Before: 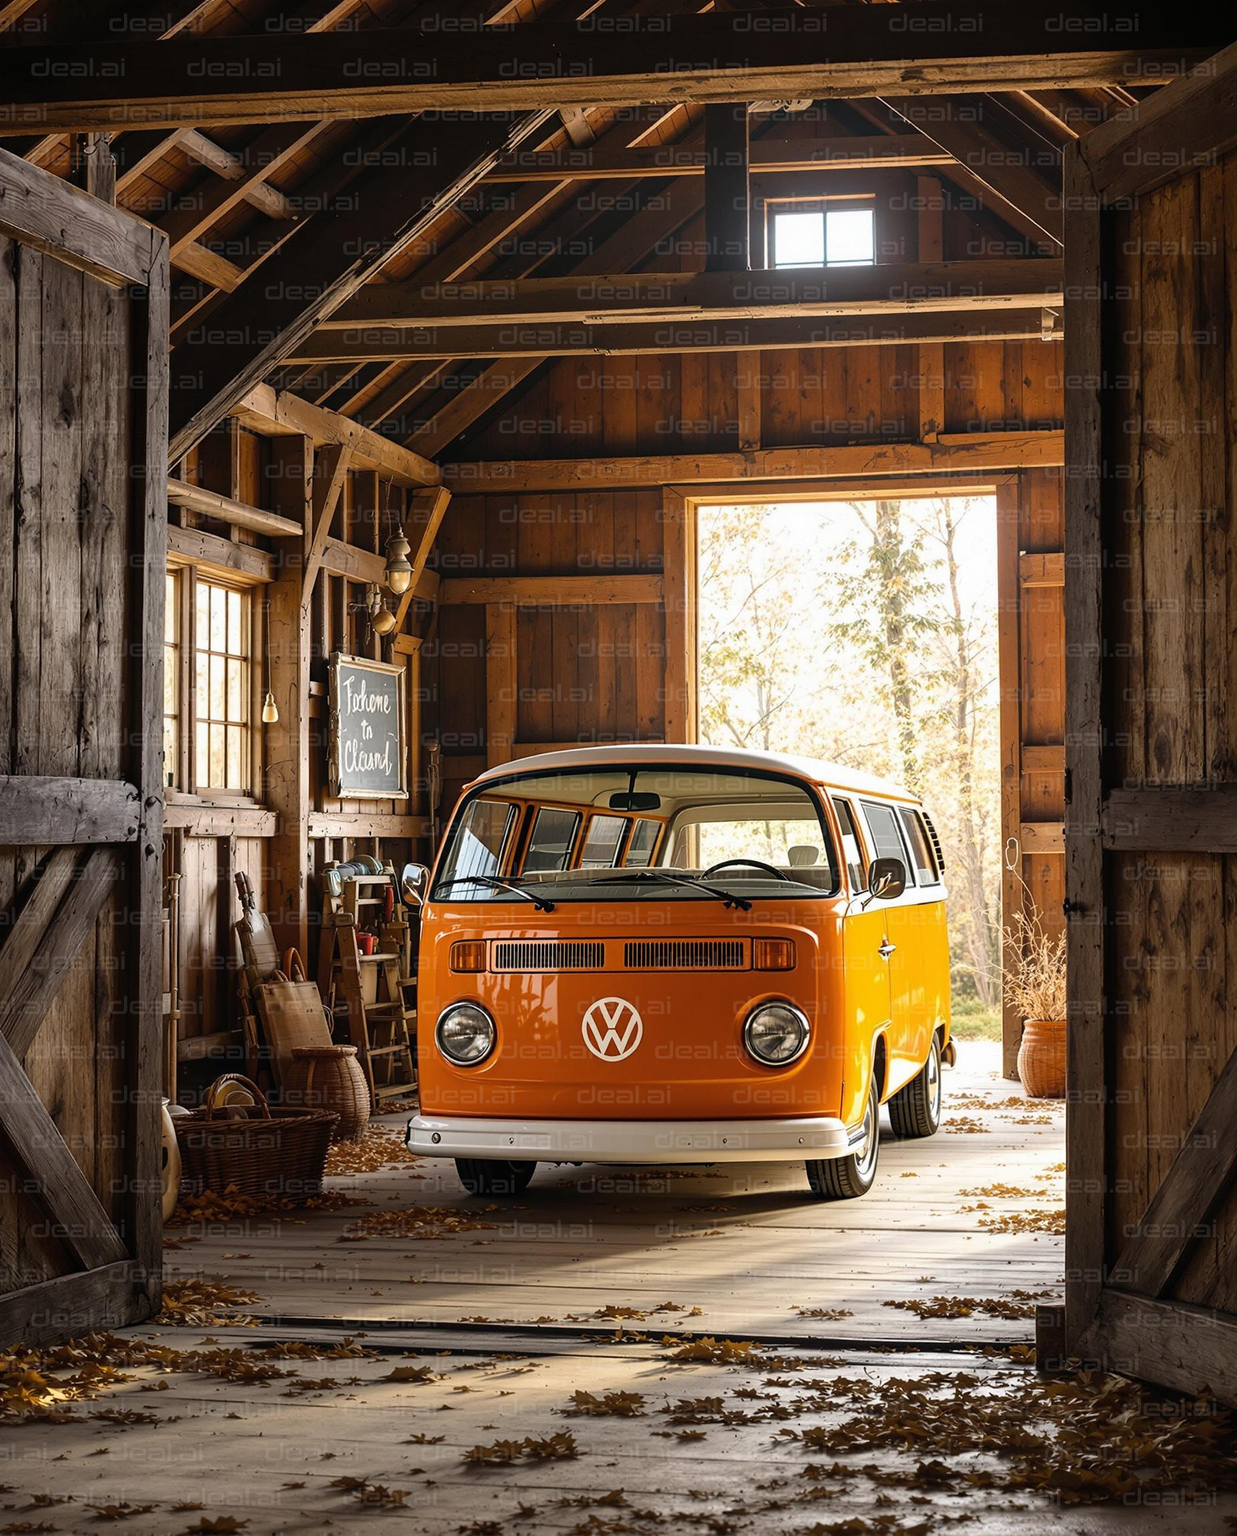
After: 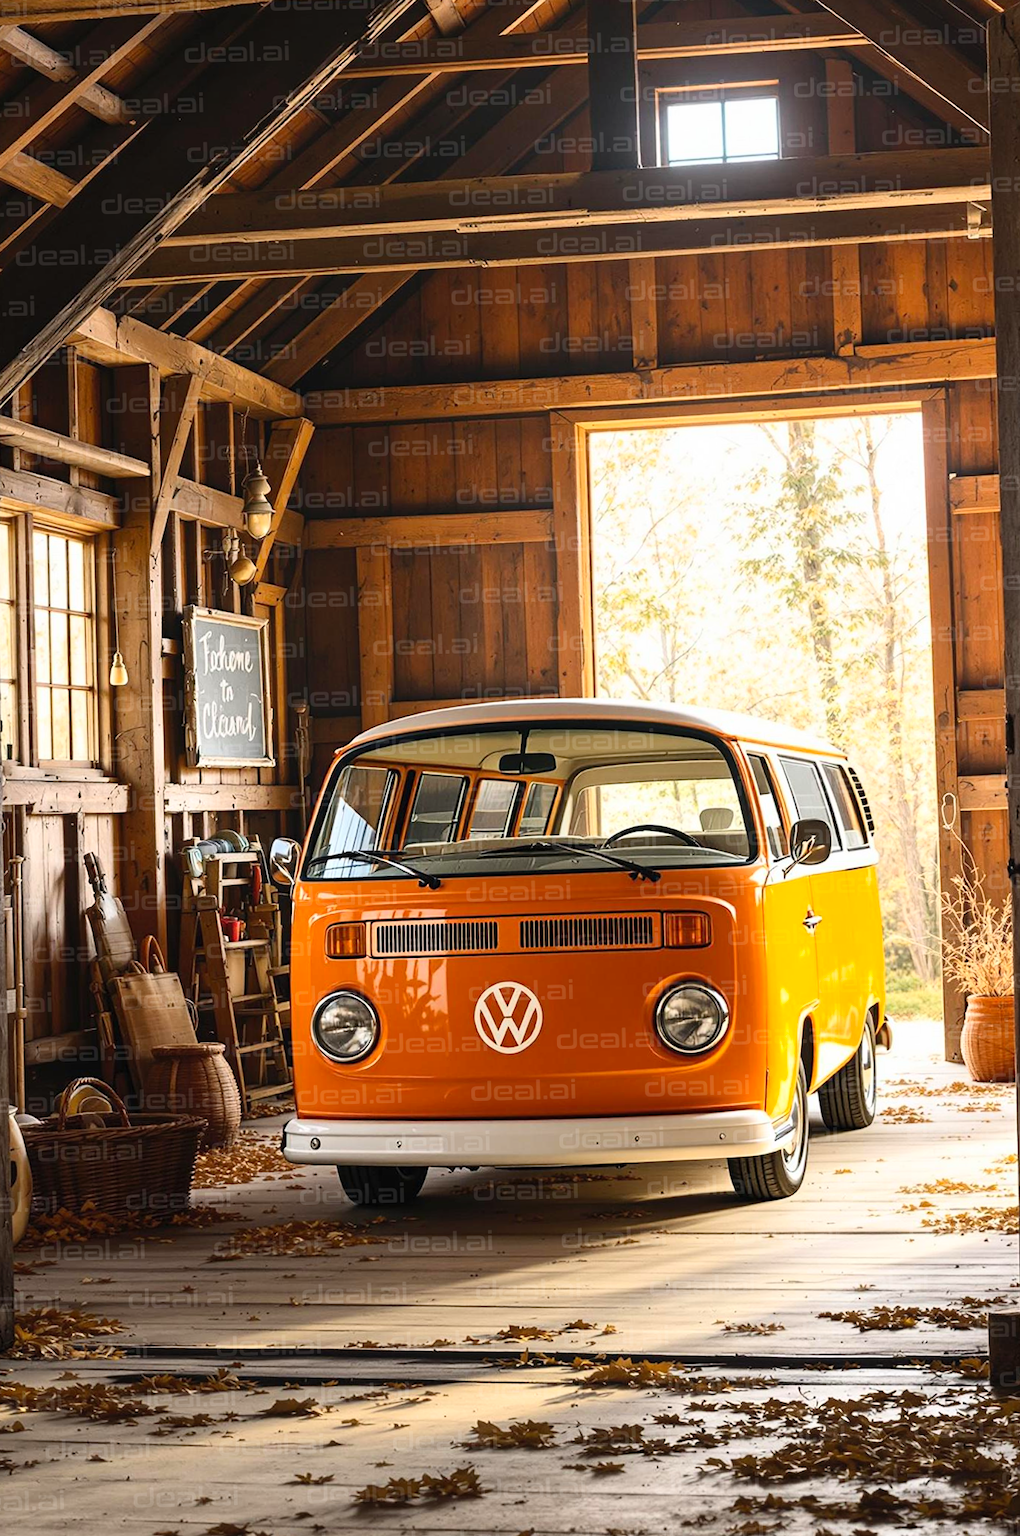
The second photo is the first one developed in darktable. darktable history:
crop and rotate: left 13.15%, top 5.251%, right 12.609%
tone equalizer: on, module defaults
rotate and perspective: rotation -1.42°, crop left 0.016, crop right 0.984, crop top 0.035, crop bottom 0.965
contrast brightness saturation: contrast 0.2, brightness 0.16, saturation 0.22
